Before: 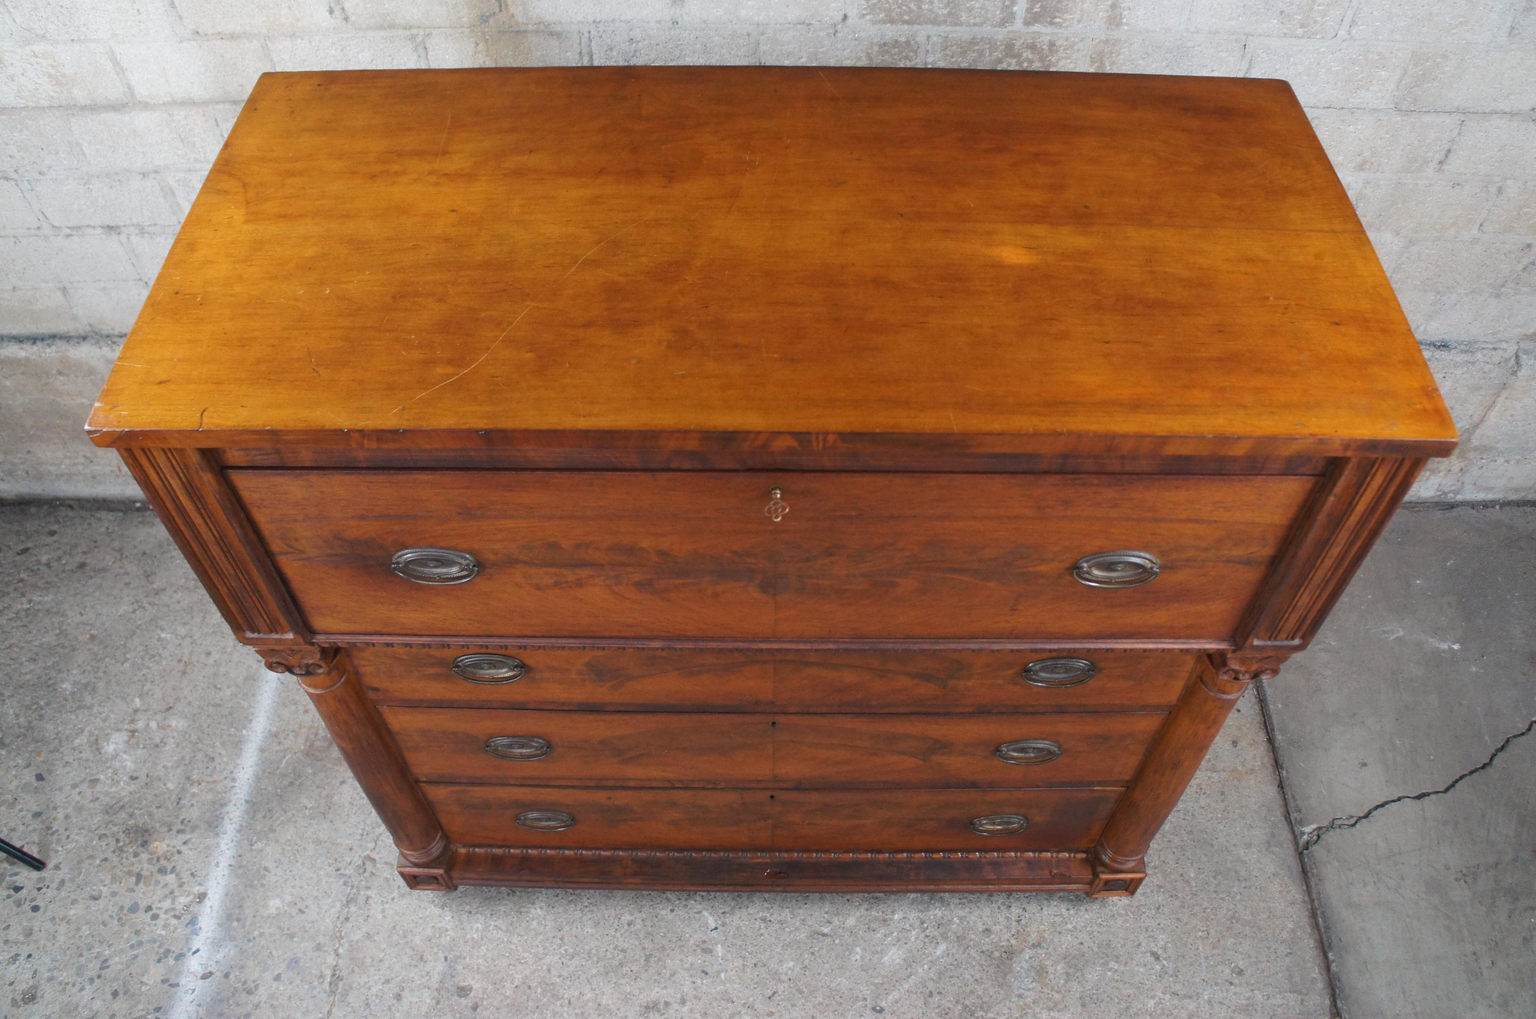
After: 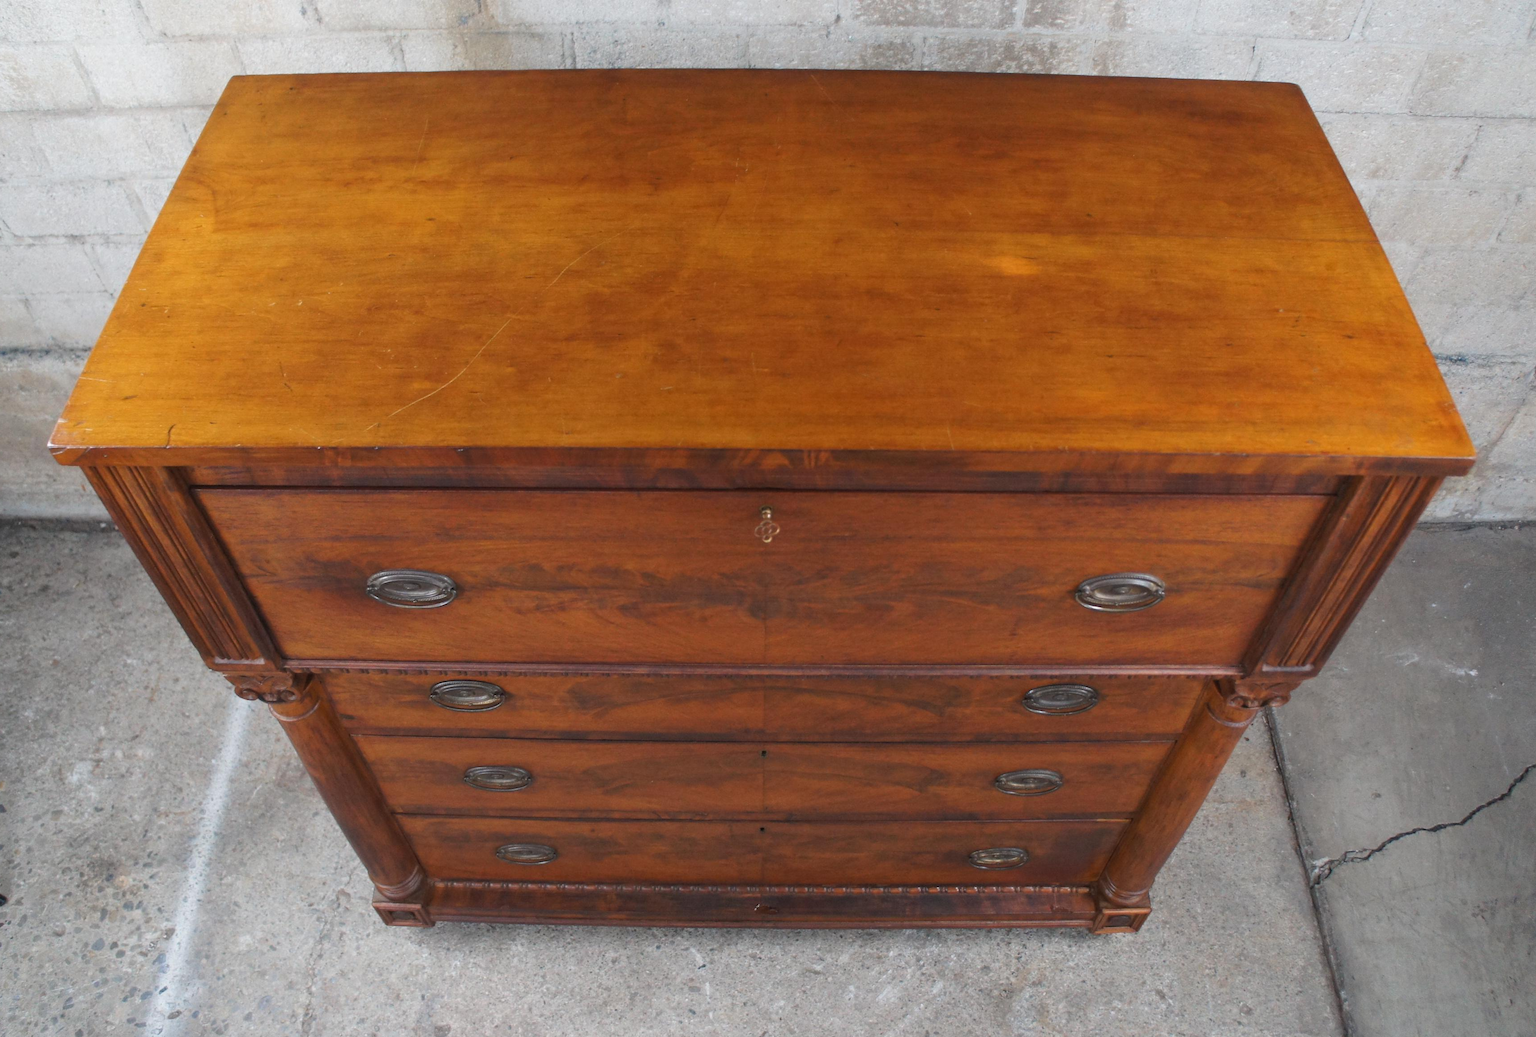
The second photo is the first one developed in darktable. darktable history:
crop and rotate: left 2.554%, right 1.251%, bottom 2.047%
